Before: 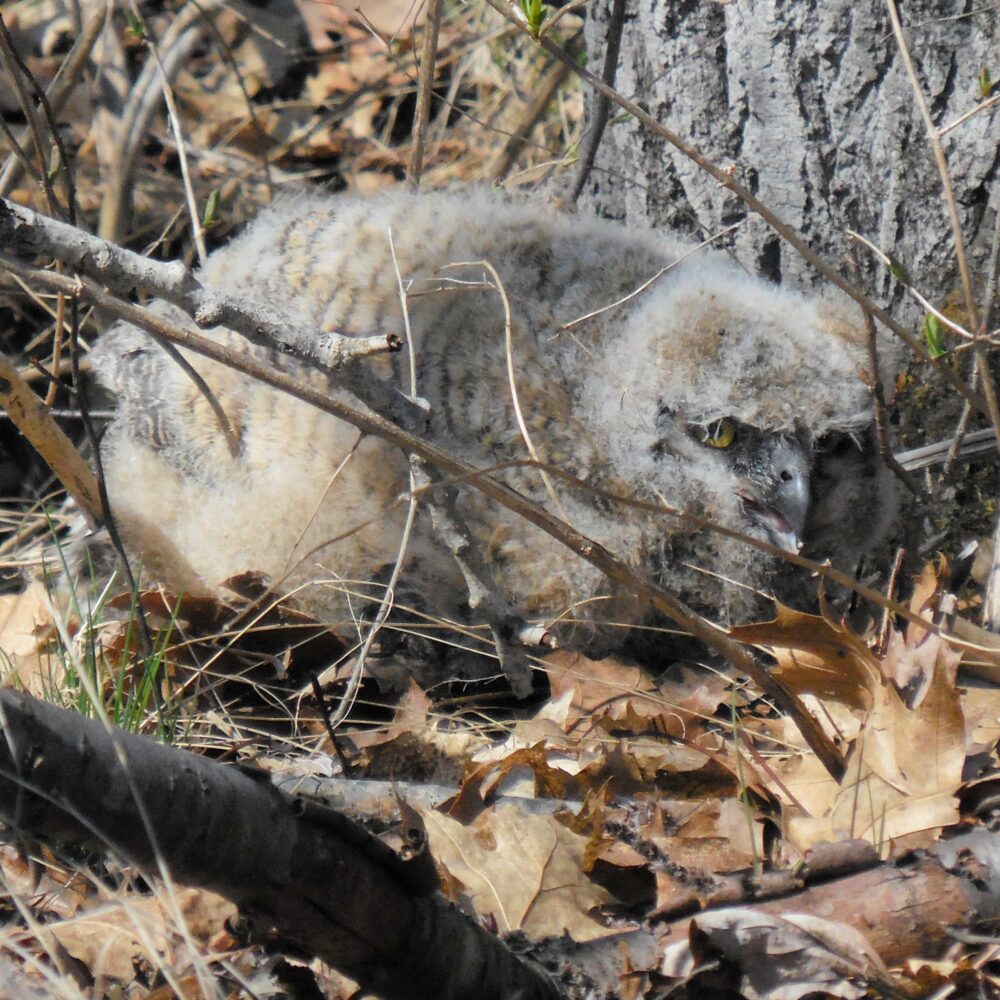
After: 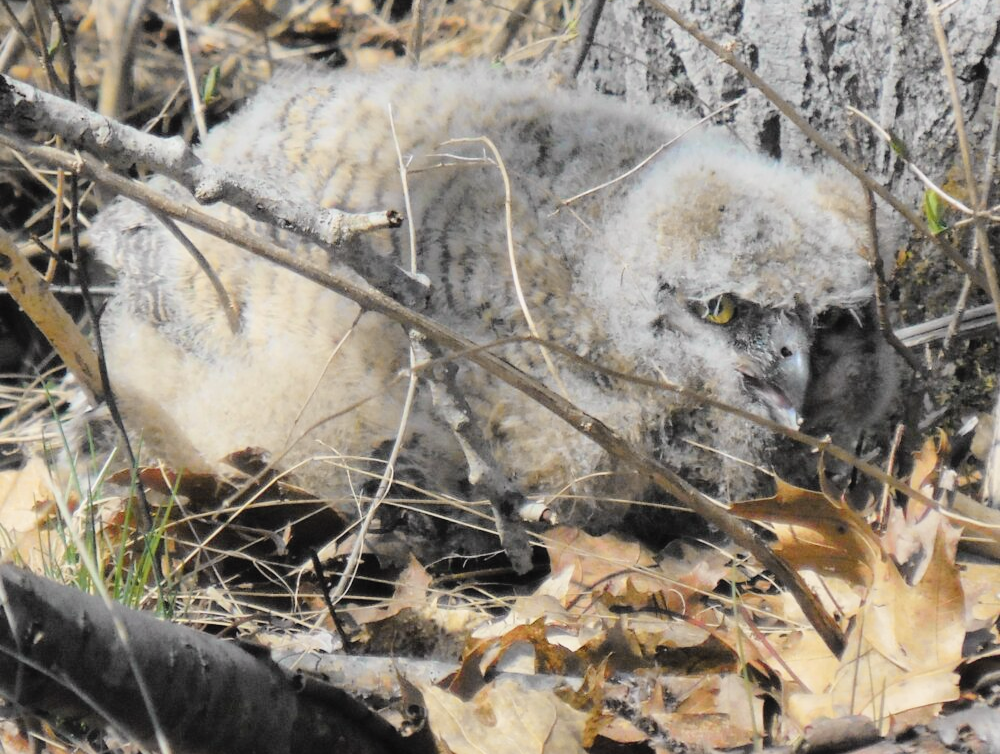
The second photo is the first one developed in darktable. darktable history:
crop and rotate: top 12.424%, bottom 12.169%
tone curve: curves: ch0 [(0, 0.021) (0.049, 0.044) (0.157, 0.131) (0.365, 0.359) (0.499, 0.517) (0.675, 0.667) (0.856, 0.83) (1, 0.969)]; ch1 [(0, 0) (0.302, 0.309) (0.433, 0.443) (0.472, 0.47) (0.502, 0.503) (0.527, 0.516) (0.564, 0.557) (0.614, 0.645) (0.677, 0.722) (0.859, 0.889) (1, 1)]; ch2 [(0, 0) (0.33, 0.301) (0.447, 0.44) (0.487, 0.496) (0.502, 0.501) (0.535, 0.537) (0.565, 0.558) (0.608, 0.624) (1, 1)], color space Lab, independent channels, preserve colors none
contrast brightness saturation: contrast 0.144, brightness 0.23
